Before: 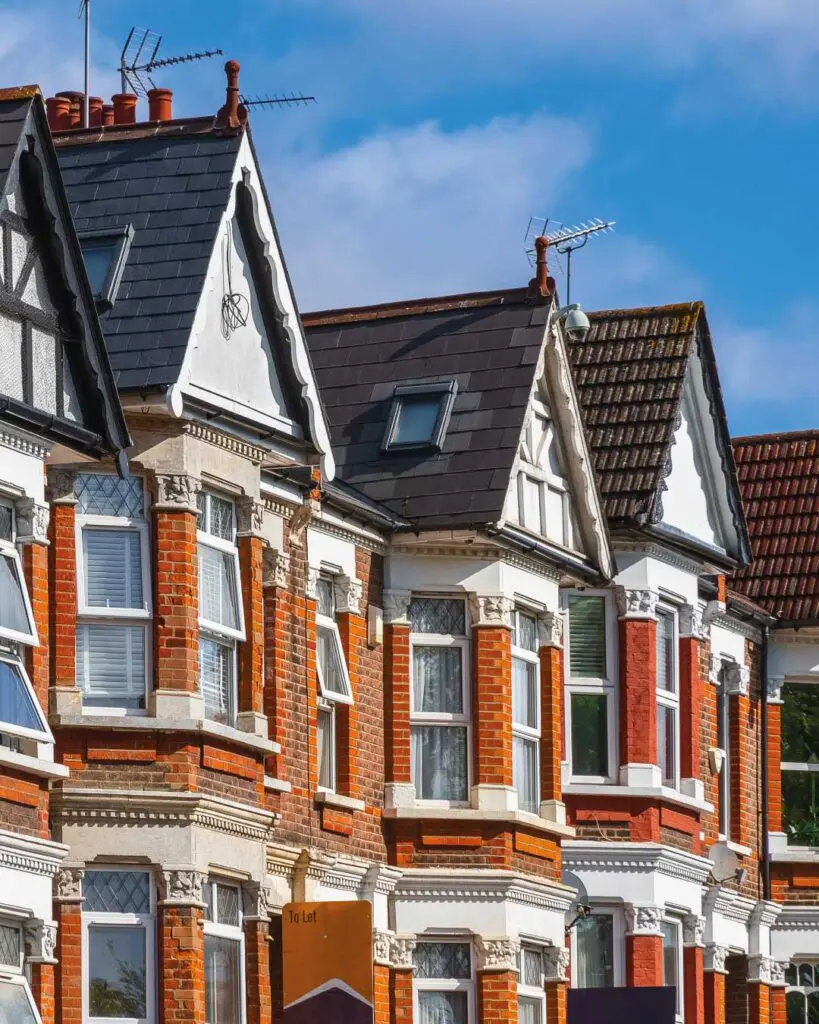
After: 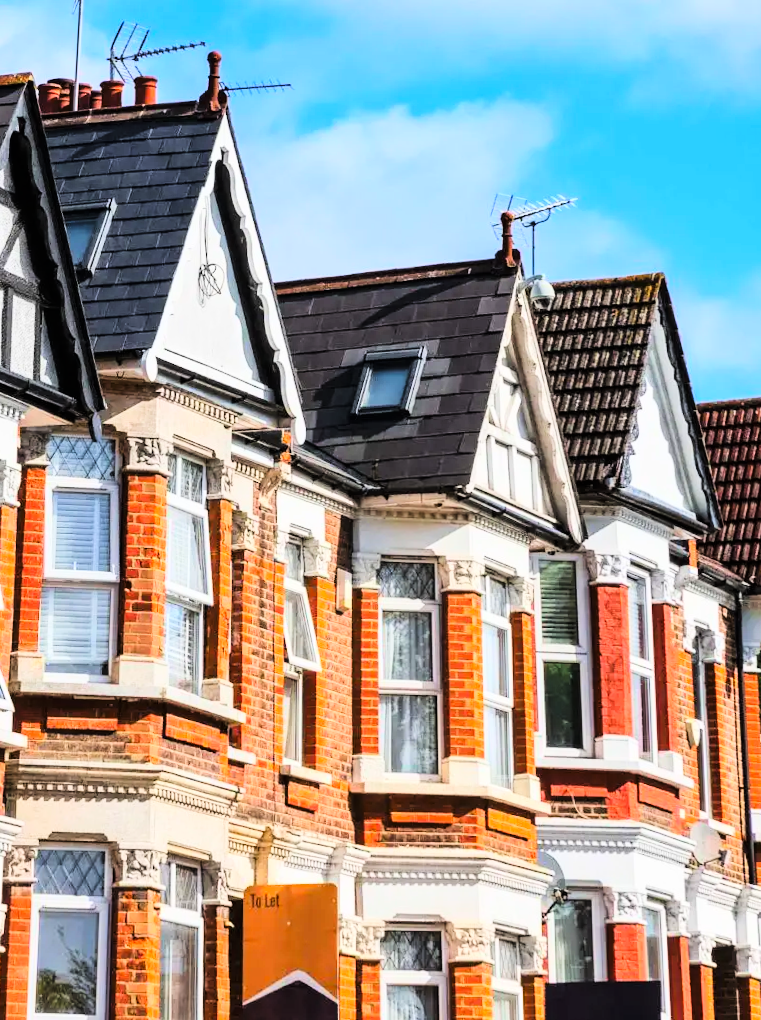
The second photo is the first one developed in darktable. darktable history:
tone curve: curves: ch0 [(0, 0) (0.004, 0) (0.133, 0.071) (0.325, 0.456) (0.832, 0.957) (1, 1)], color space Lab, linked channels, preserve colors none
rotate and perspective: rotation 0.215°, lens shift (vertical) -0.139, crop left 0.069, crop right 0.939, crop top 0.002, crop bottom 0.996
